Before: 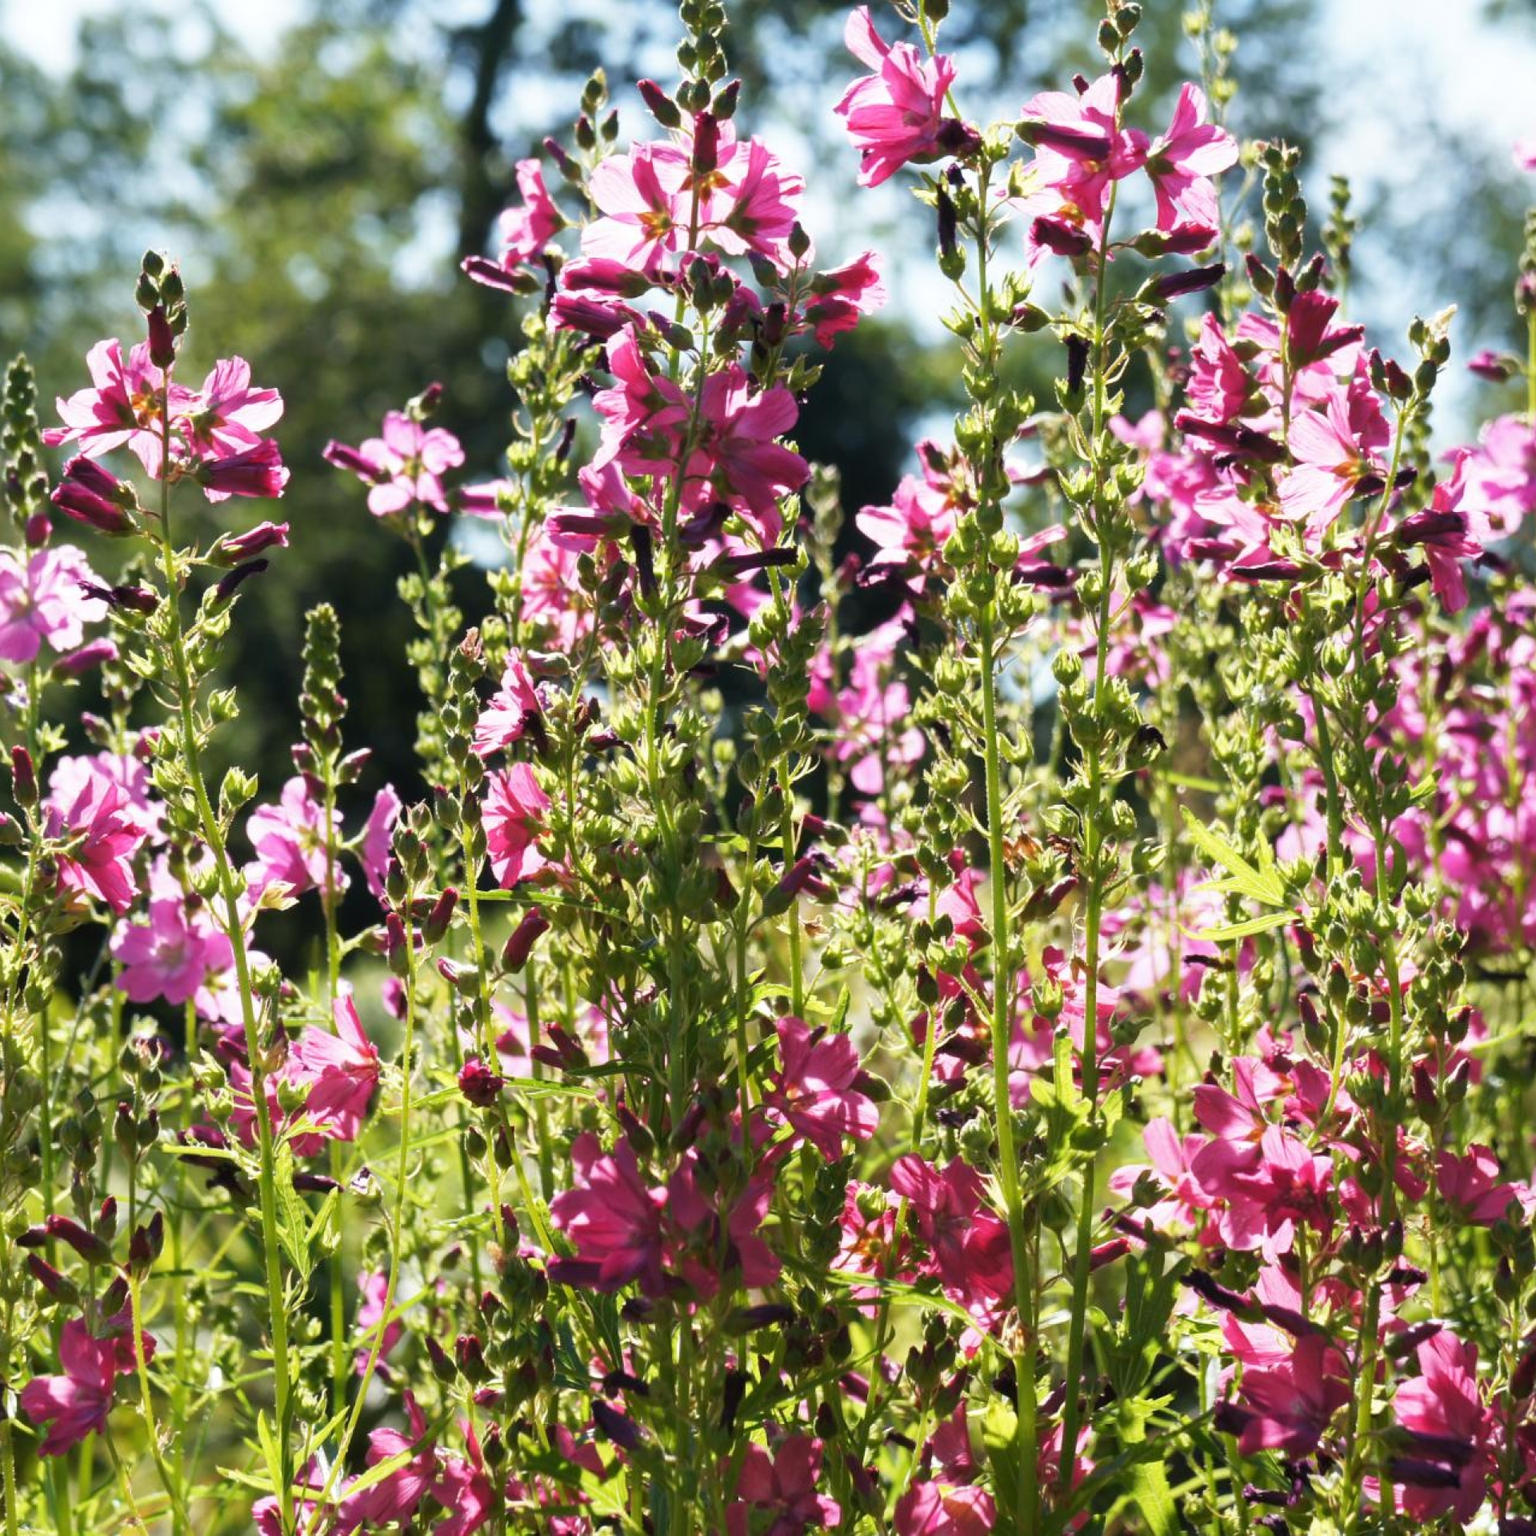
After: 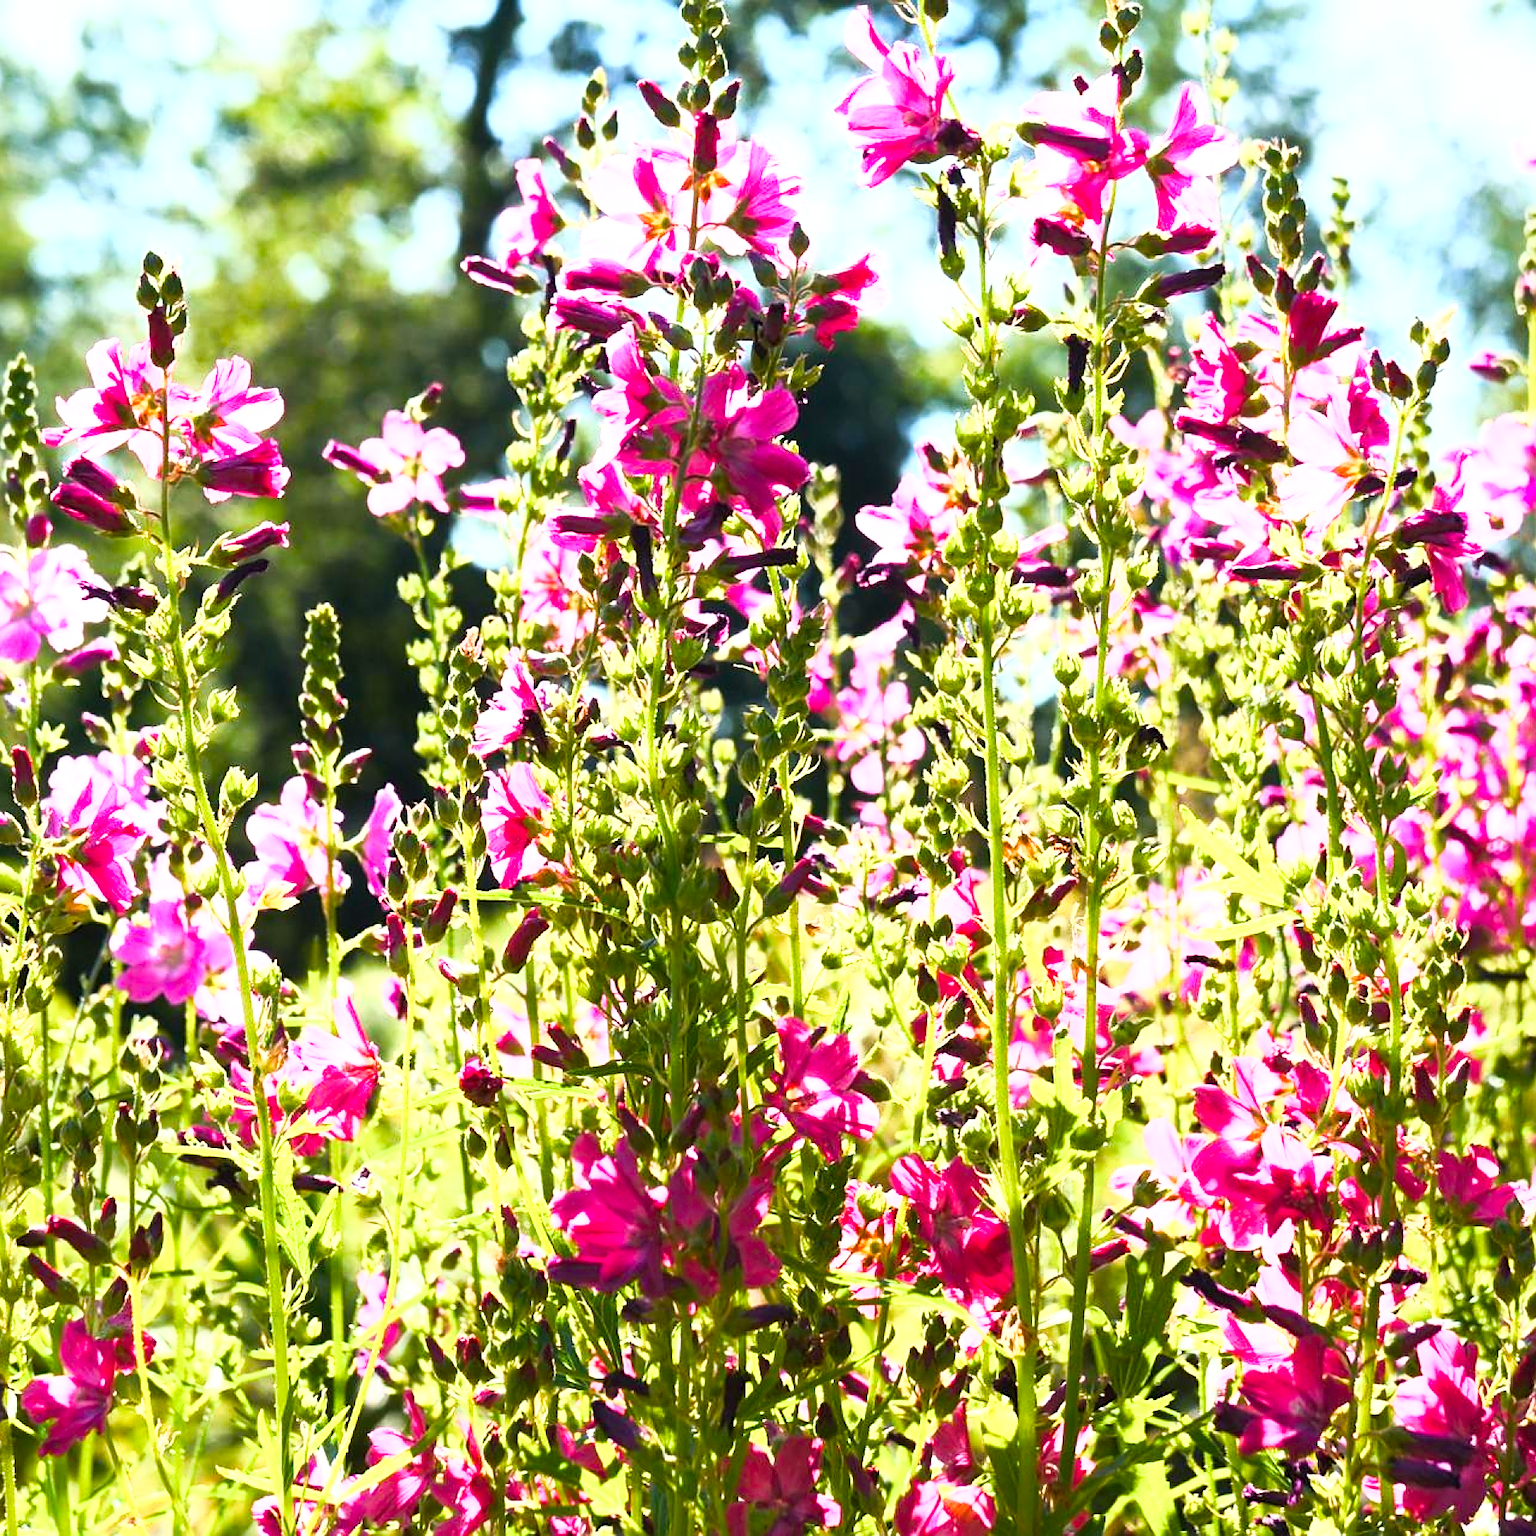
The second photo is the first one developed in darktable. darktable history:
base curve: curves: ch0 [(0, 0) (0.495, 0.917) (1, 1)]
sharpen: on, module defaults
color balance rgb: perceptual saturation grading › global saturation -0.075%, perceptual saturation grading › highlights -16.984%, perceptual saturation grading › mid-tones 32.555%, perceptual saturation grading › shadows 50.364%
tone equalizer: -8 EV -0.387 EV, -7 EV -0.385 EV, -6 EV -0.358 EV, -5 EV -0.208 EV, -3 EV 0.253 EV, -2 EV 0.304 EV, -1 EV 0.403 EV, +0 EV 0.434 EV, edges refinement/feathering 500, mask exposure compensation -1.57 EV, preserve details guided filter
